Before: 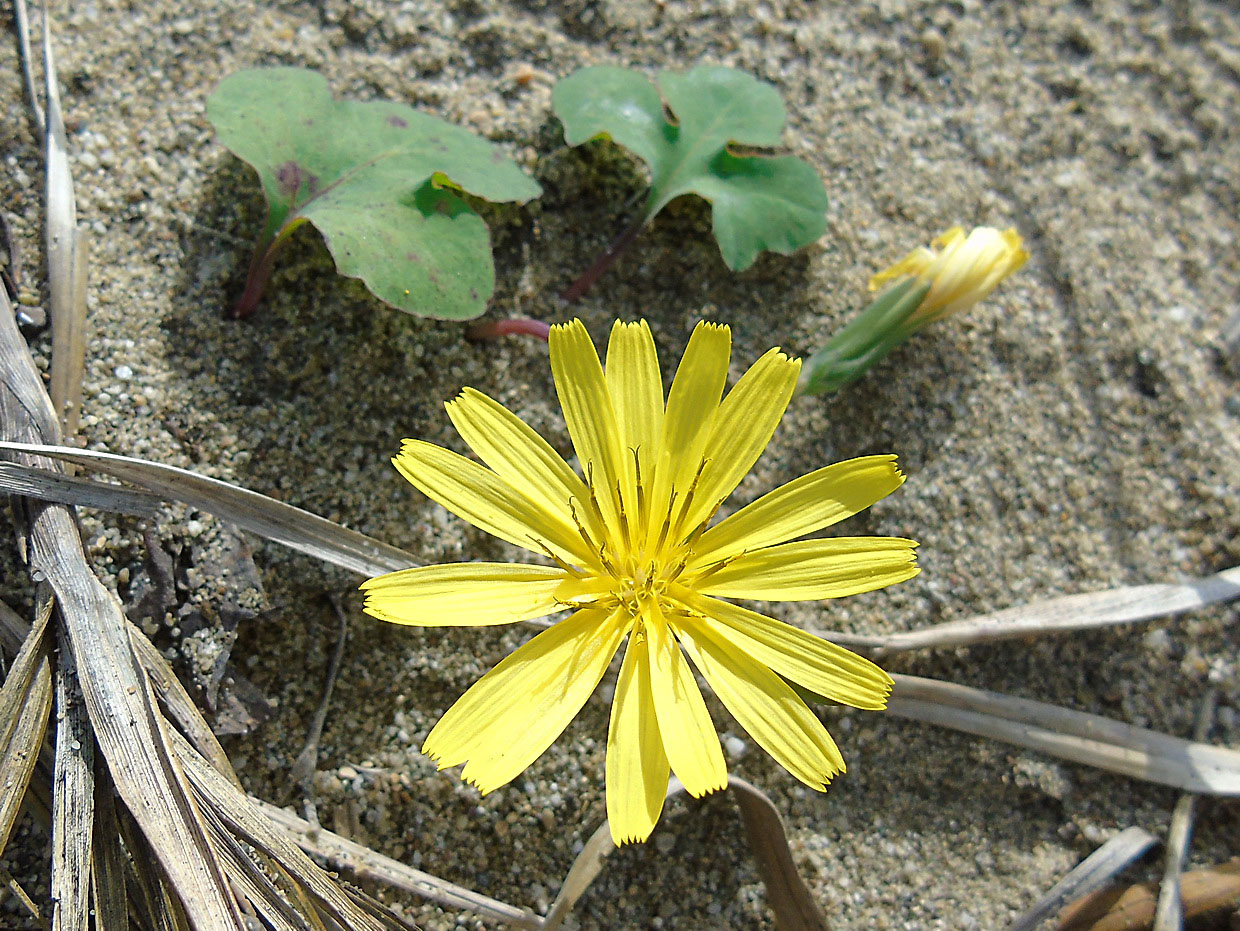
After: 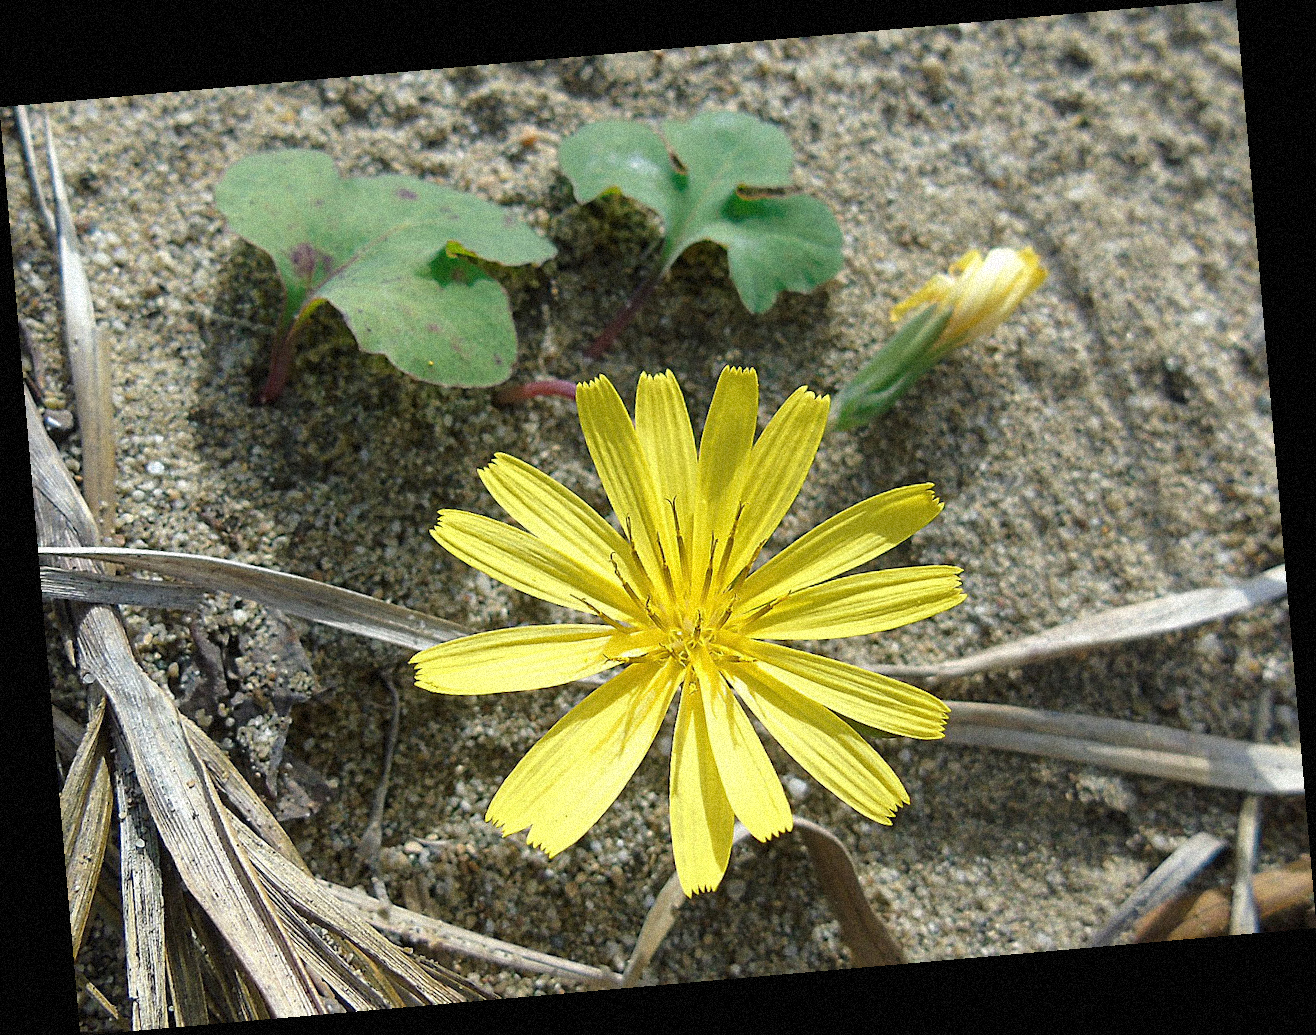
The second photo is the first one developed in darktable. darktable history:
rotate and perspective: rotation -4.98°, automatic cropping off
grain: strength 35%, mid-tones bias 0%
